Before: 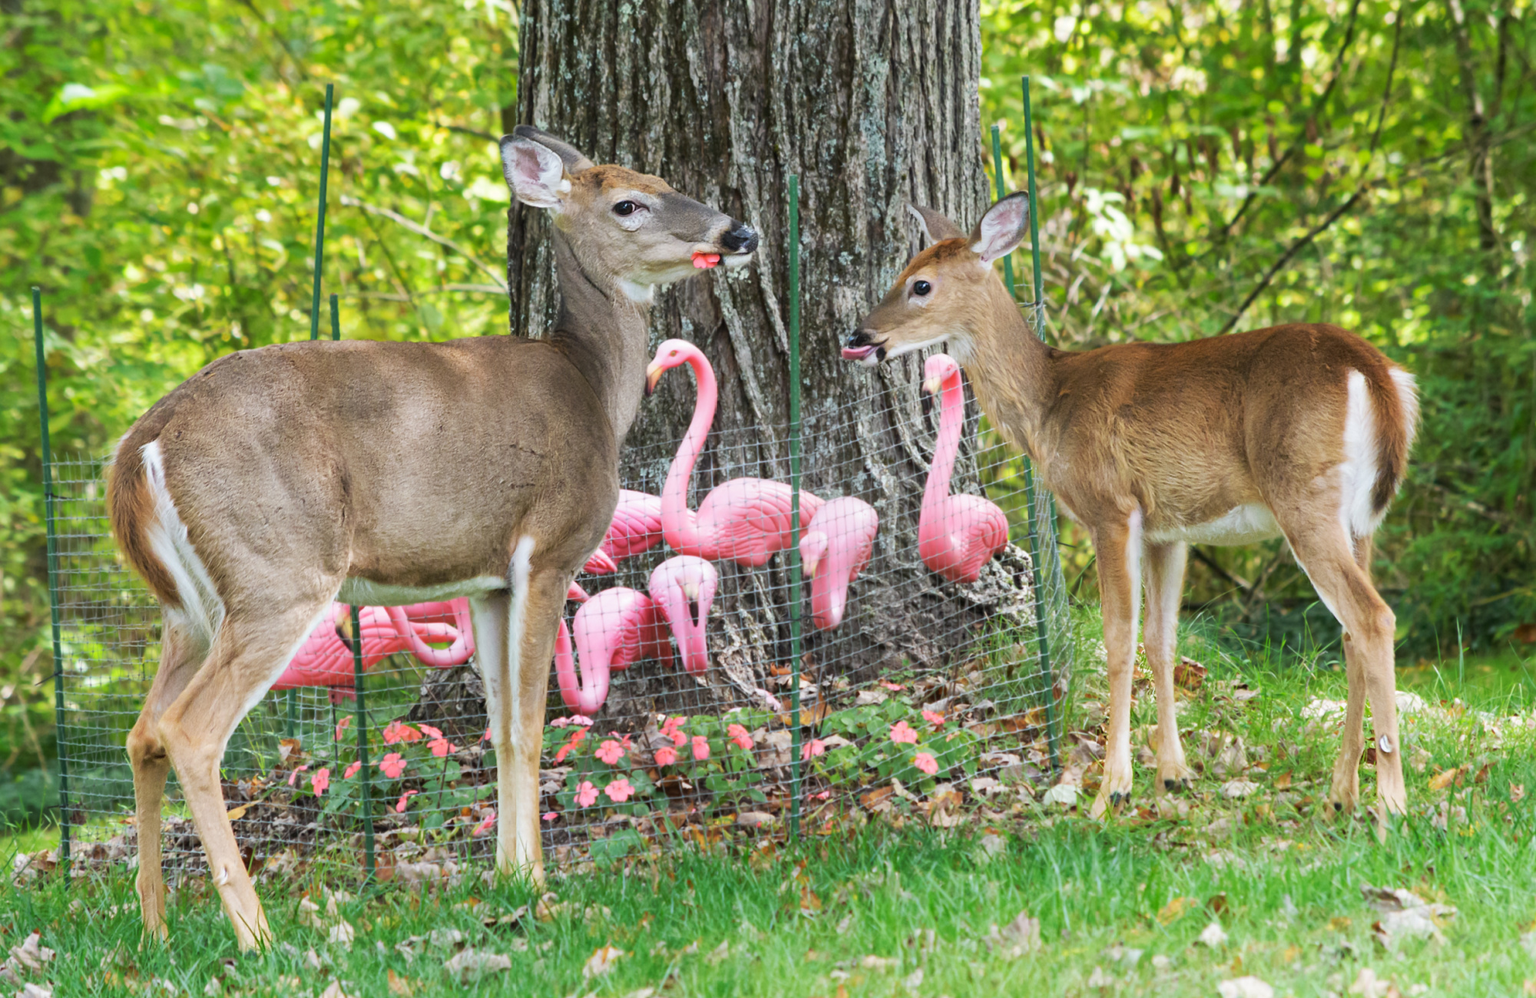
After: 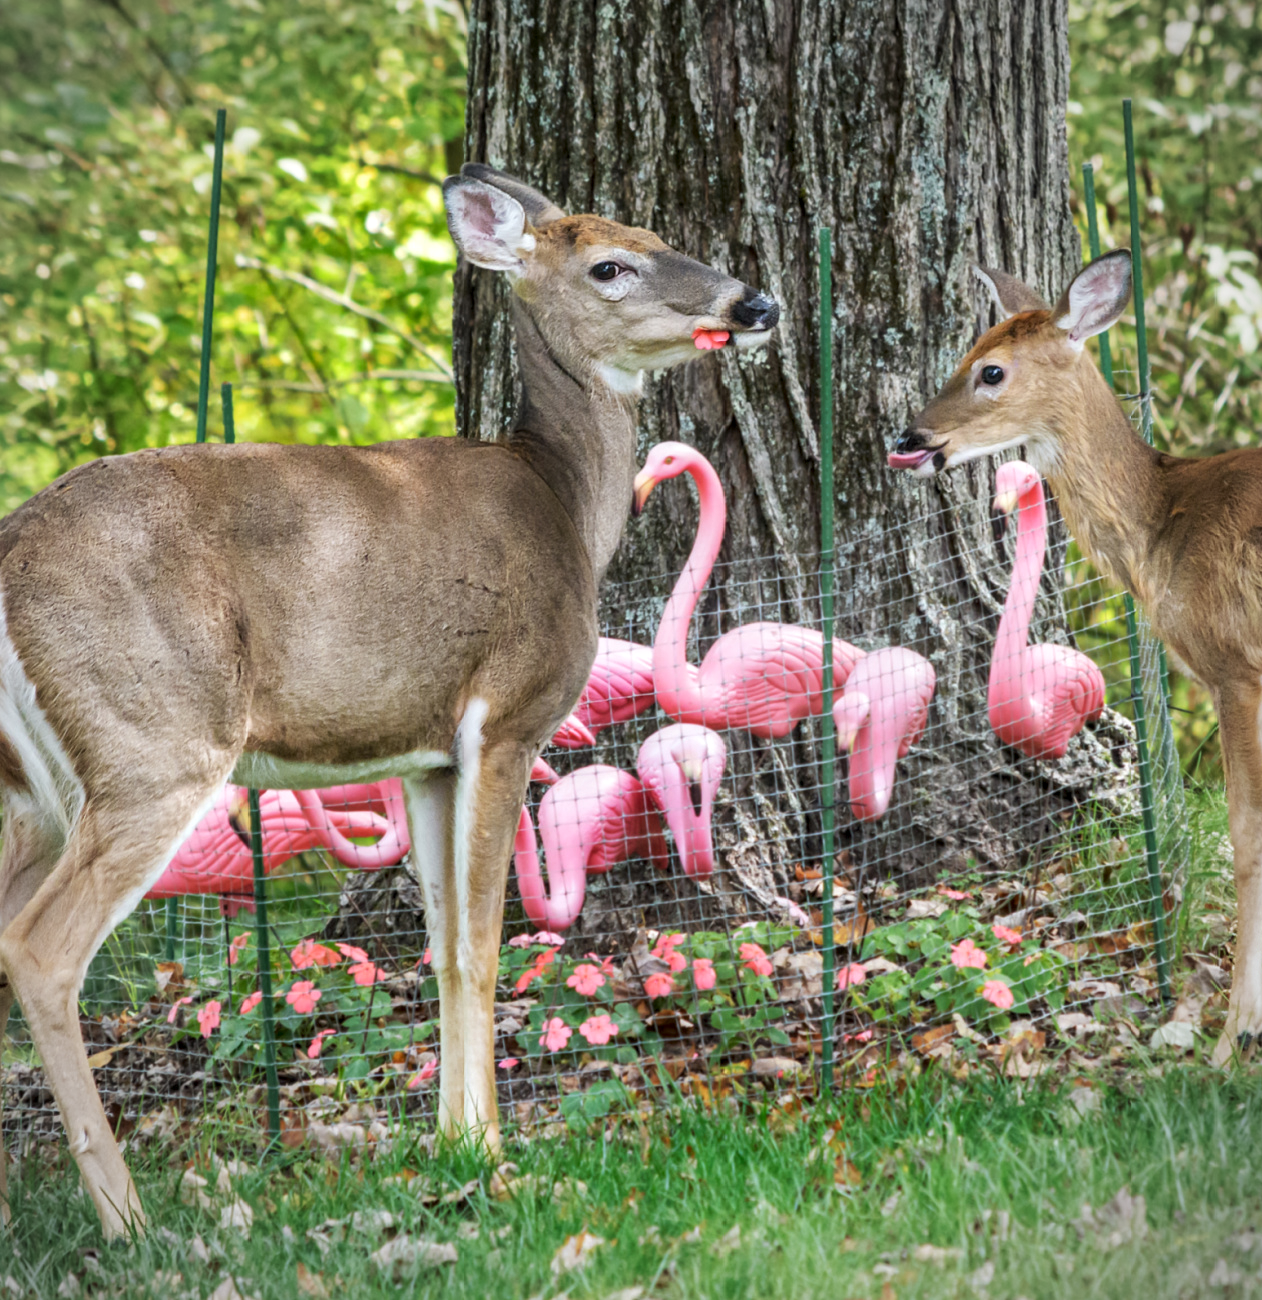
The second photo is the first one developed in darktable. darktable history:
crop: left 10.44%, right 26.454%
vignetting: on, module defaults
local contrast: detail 130%
